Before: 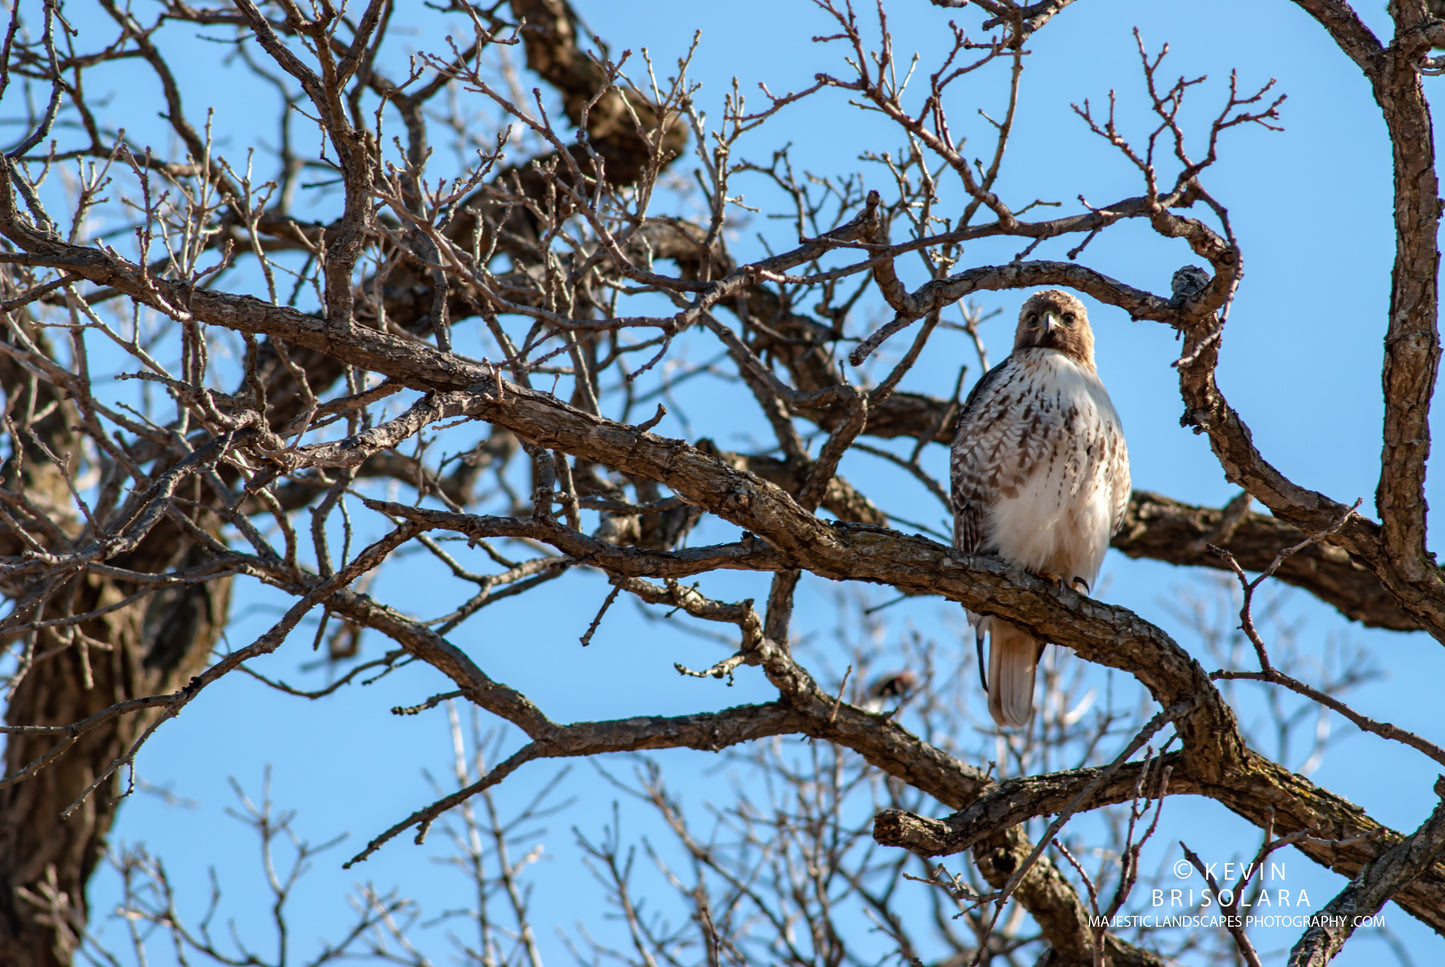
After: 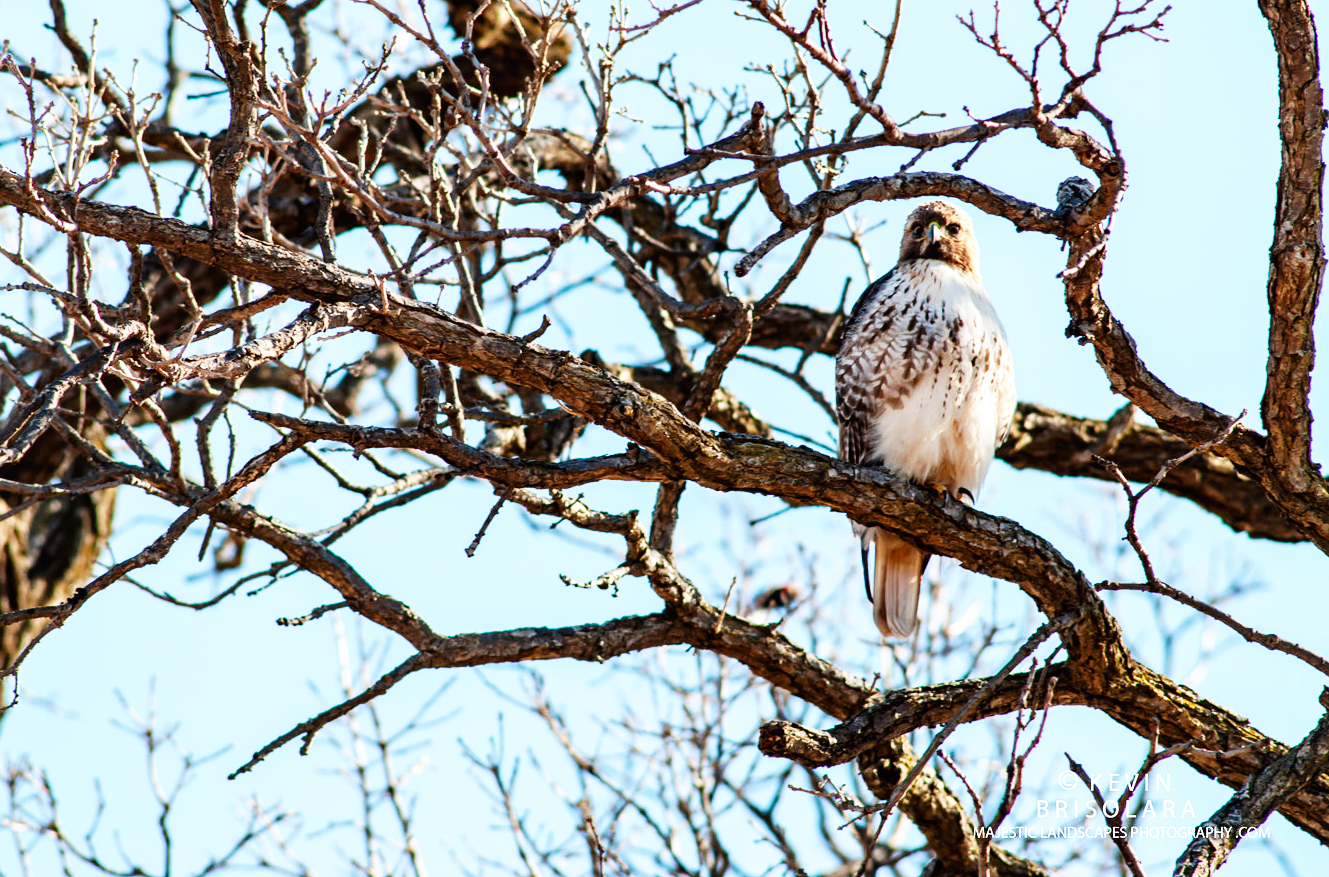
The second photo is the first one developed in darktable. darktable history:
base curve: curves: ch0 [(0, 0) (0.007, 0.004) (0.027, 0.03) (0.046, 0.07) (0.207, 0.54) (0.442, 0.872) (0.673, 0.972) (1, 1)], preserve colors none
crop and rotate: left 8.015%, top 9.297%
